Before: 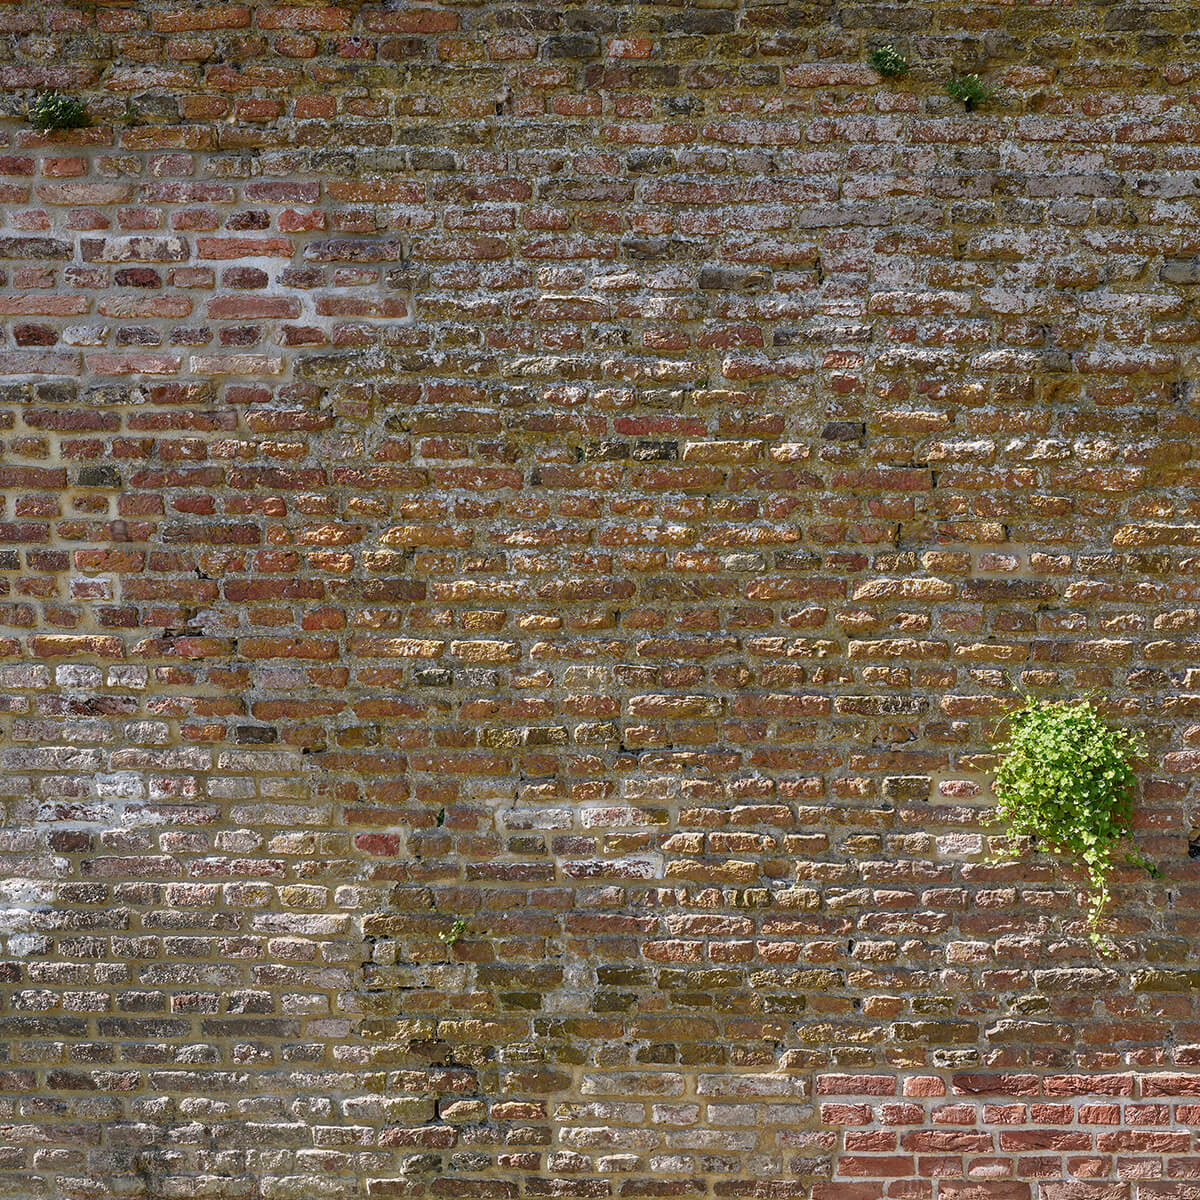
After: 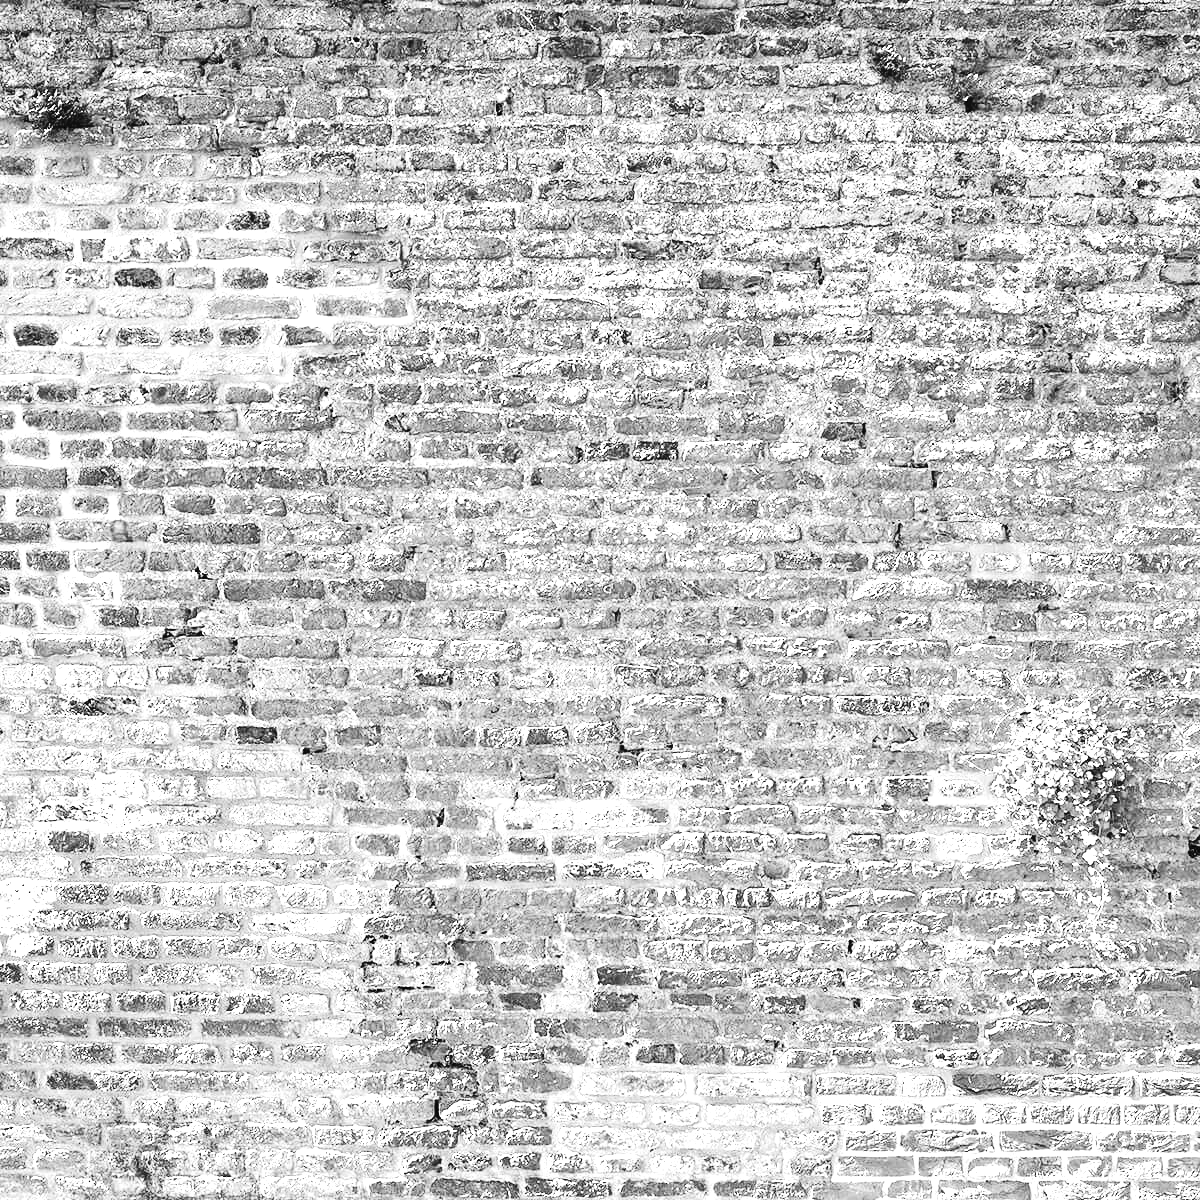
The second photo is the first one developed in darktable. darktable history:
base curve: curves: ch0 [(0, 0) (0.005, 0.002) (0.15, 0.3) (0.4, 0.7) (0.75, 0.95) (1, 1)], preserve colors none
levels: levels [0, 0.394, 0.787]
tone curve: curves: ch0 [(0, 0) (0.003, 0.035) (0.011, 0.035) (0.025, 0.035) (0.044, 0.046) (0.069, 0.063) (0.1, 0.084) (0.136, 0.123) (0.177, 0.174) (0.224, 0.232) (0.277, 0.304) (0.335, 0.387) (0.399, 0.476) (0.468, 0.566) (0.543, 0.639) (0.623, 0.714) (0.709, 0.776) (0.801, 0.851) (0.898, 0.921) (1, 1)], preserve colors none
monochrome: on, module defaults
